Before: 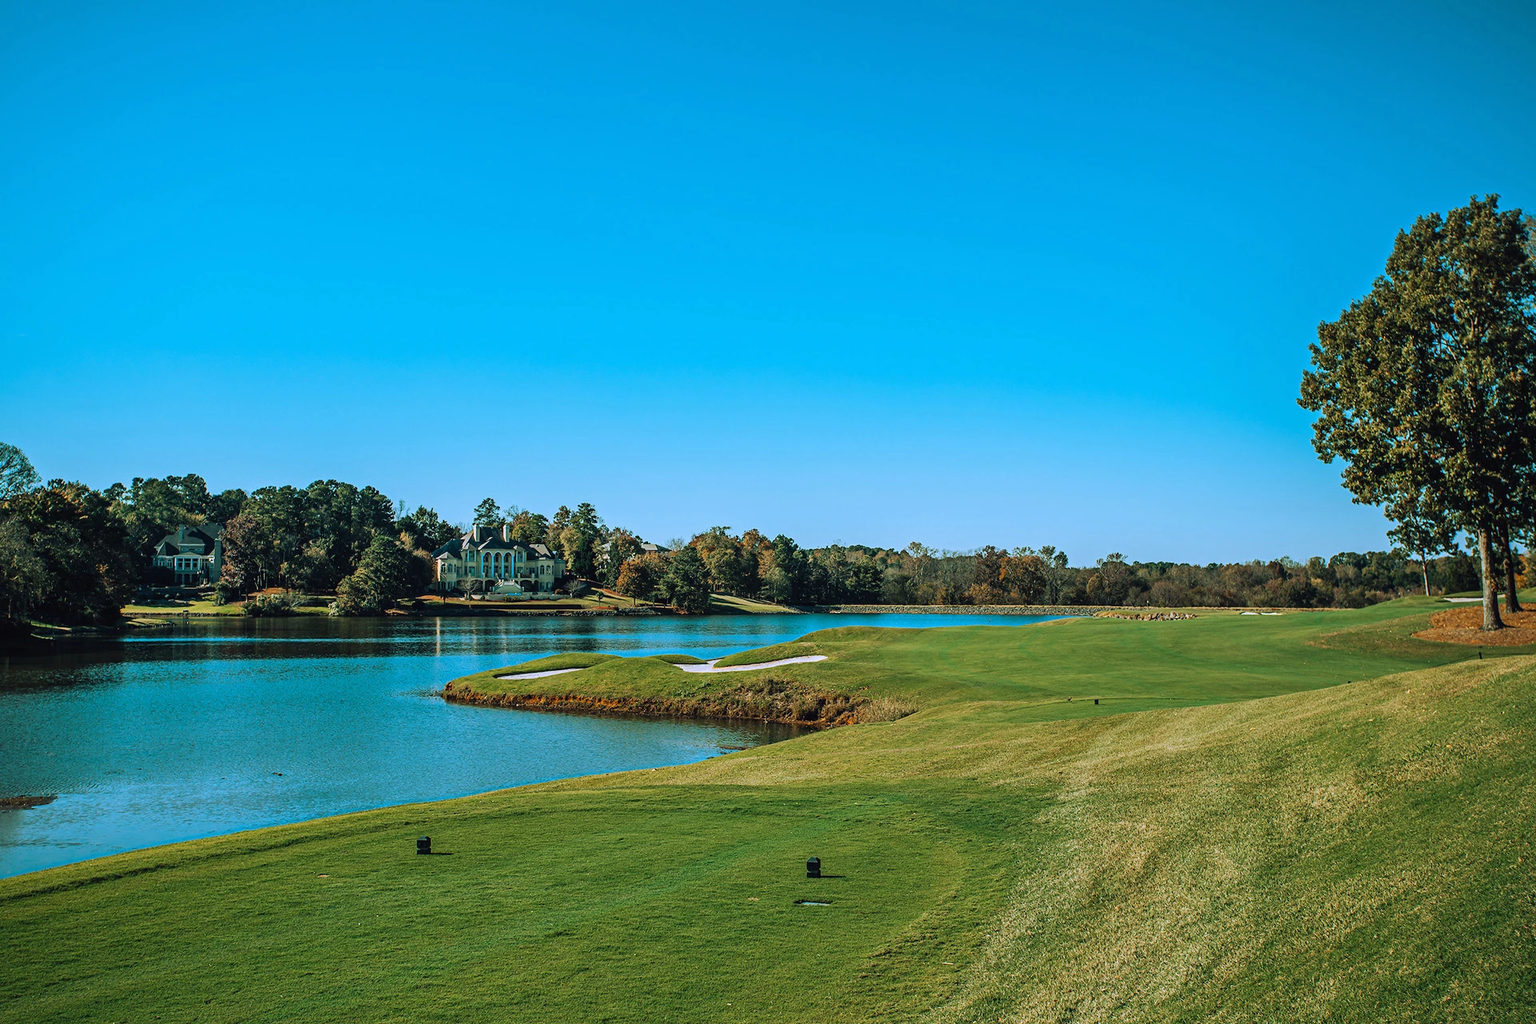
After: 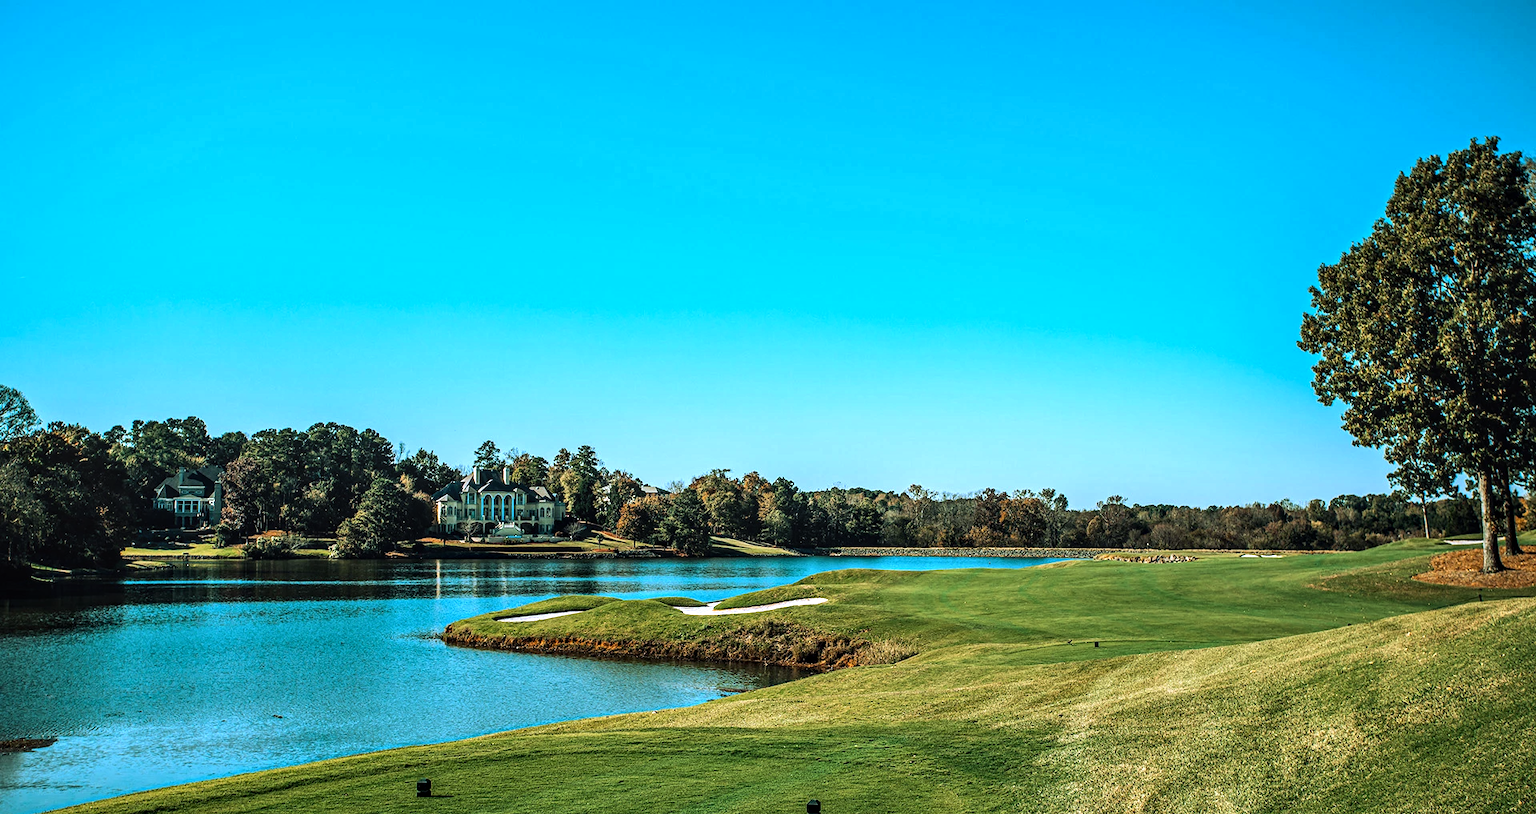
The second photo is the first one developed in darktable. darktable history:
contrast equalizer: y [[0.5 ×6], [0.5 ×6], [0.5, 0.5, 0.501, 0.545, 0.707, 0.863], [0 ×6], [0 ×6]]
crop and rotate: top 5.654%, bottom 14.78%
local contrast: on, module defaults
tone equalizer: -8 EV -0.721 EV, -7 EV -0.732 EV, -6 EV -0.593 EV, -5 EV -0.409 EV, -3 EV 0.404 EV, -2 EV 0.6 EV, -1 EV 0.694 EV, +0 EV 0.722 EV, edges refinement/feathering 500, mask exposure compensation -1.57 EV, preserve details no
